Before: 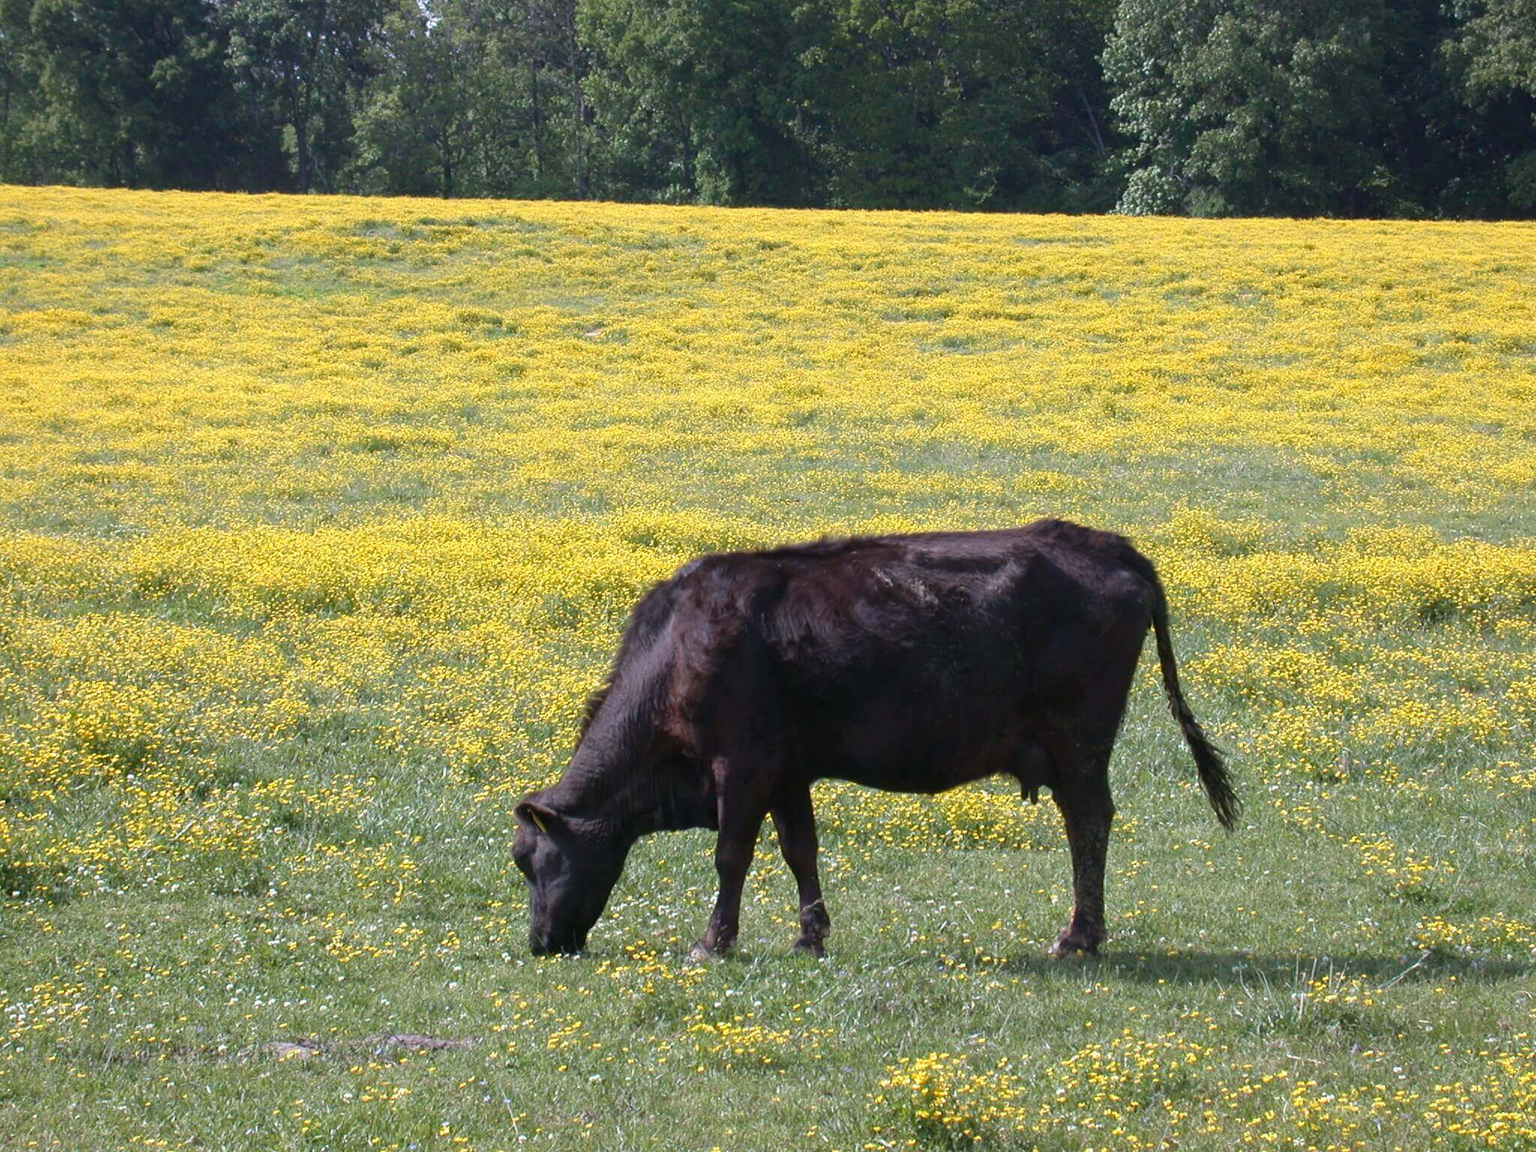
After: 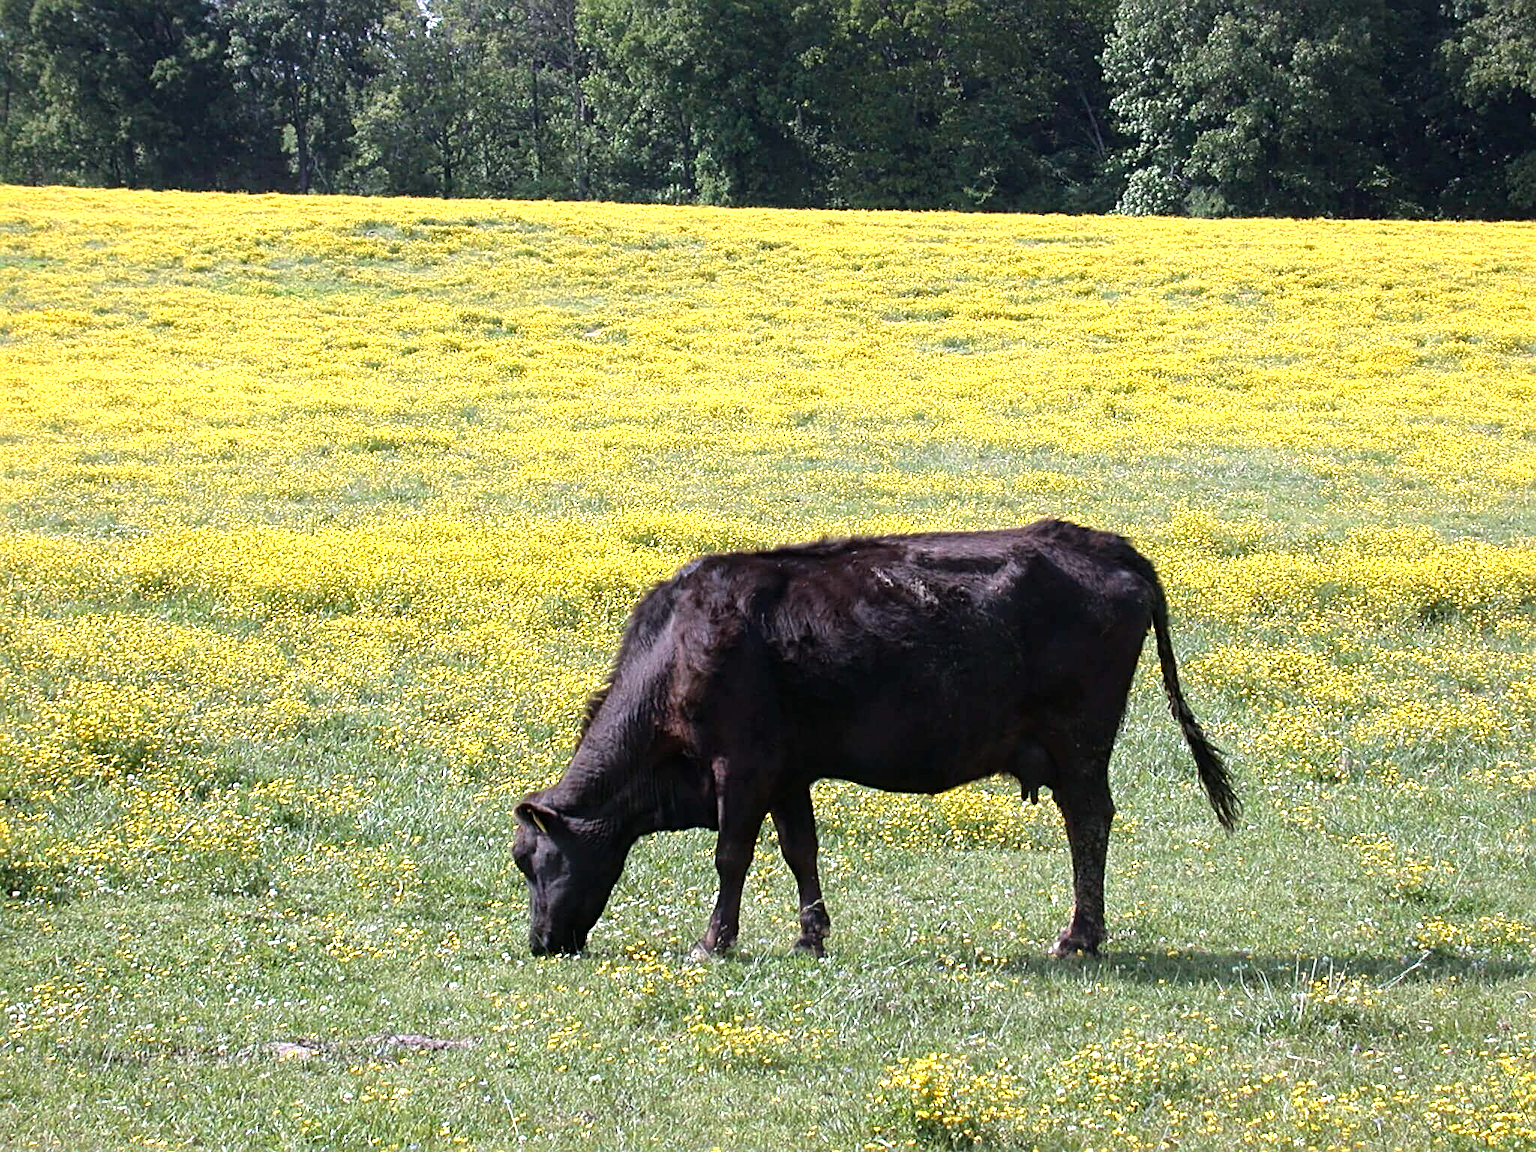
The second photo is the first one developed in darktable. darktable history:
local contrast: mode bilateral grid, contrast 20, coarseness 51, detail 119%, midtone range 0.2
sharpen: radius 3.108
tone equalizer: -8 EV -0.759 EV, -7 EV -0.686 EV, -6 EV -0.596 EV, -5 EV -0.407 EV, -3 EV 0.403 EV, -2 EV 0.6 EV, -1 EV 0.684 EV, +0 EV 0.775 EV, mask exposure compensation -0.514 EV
